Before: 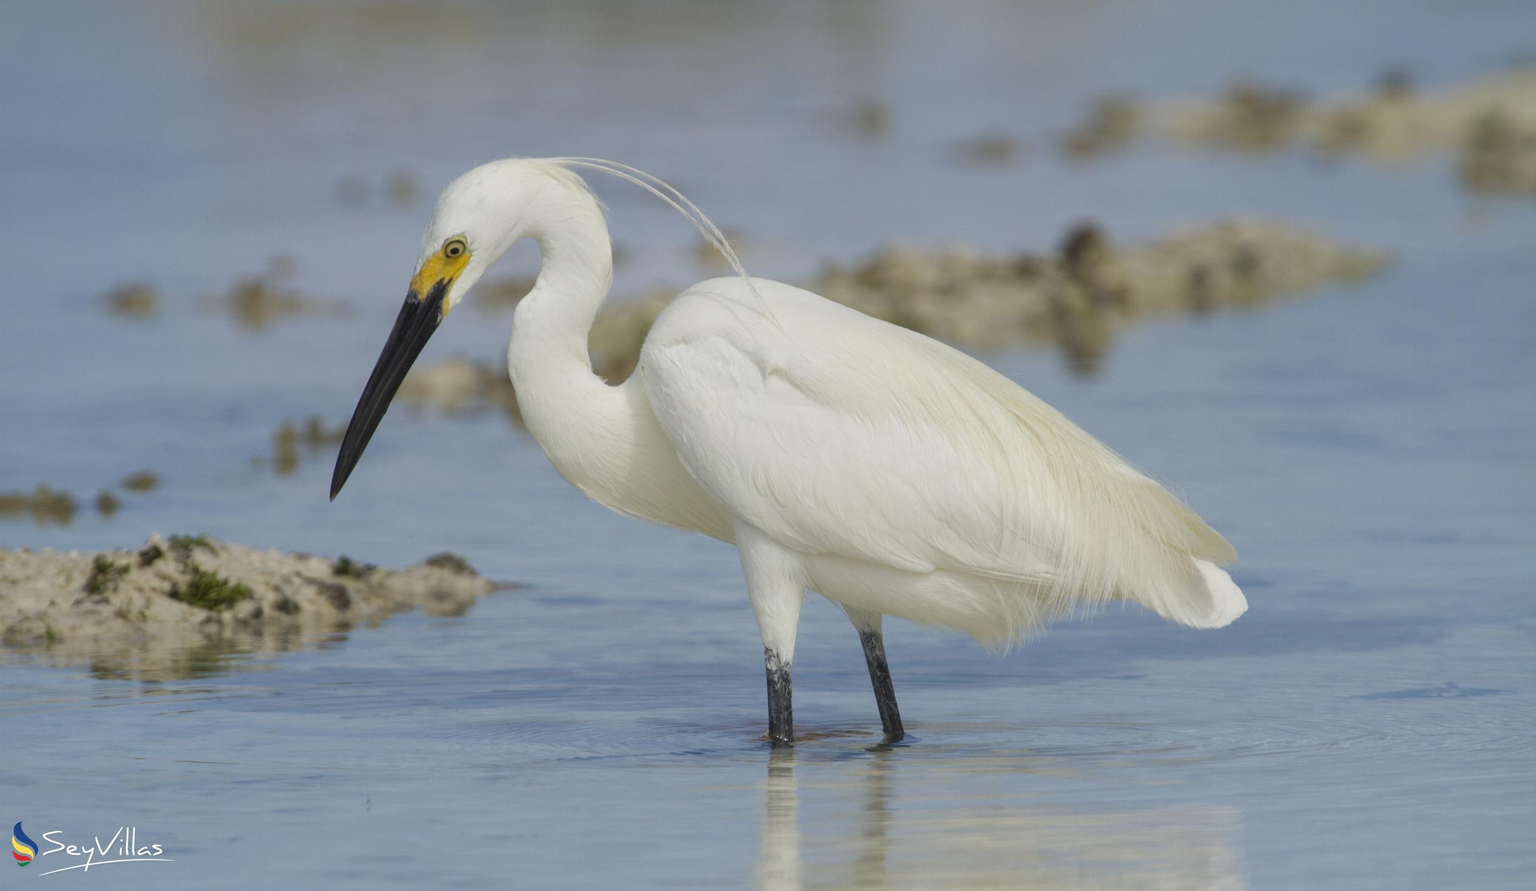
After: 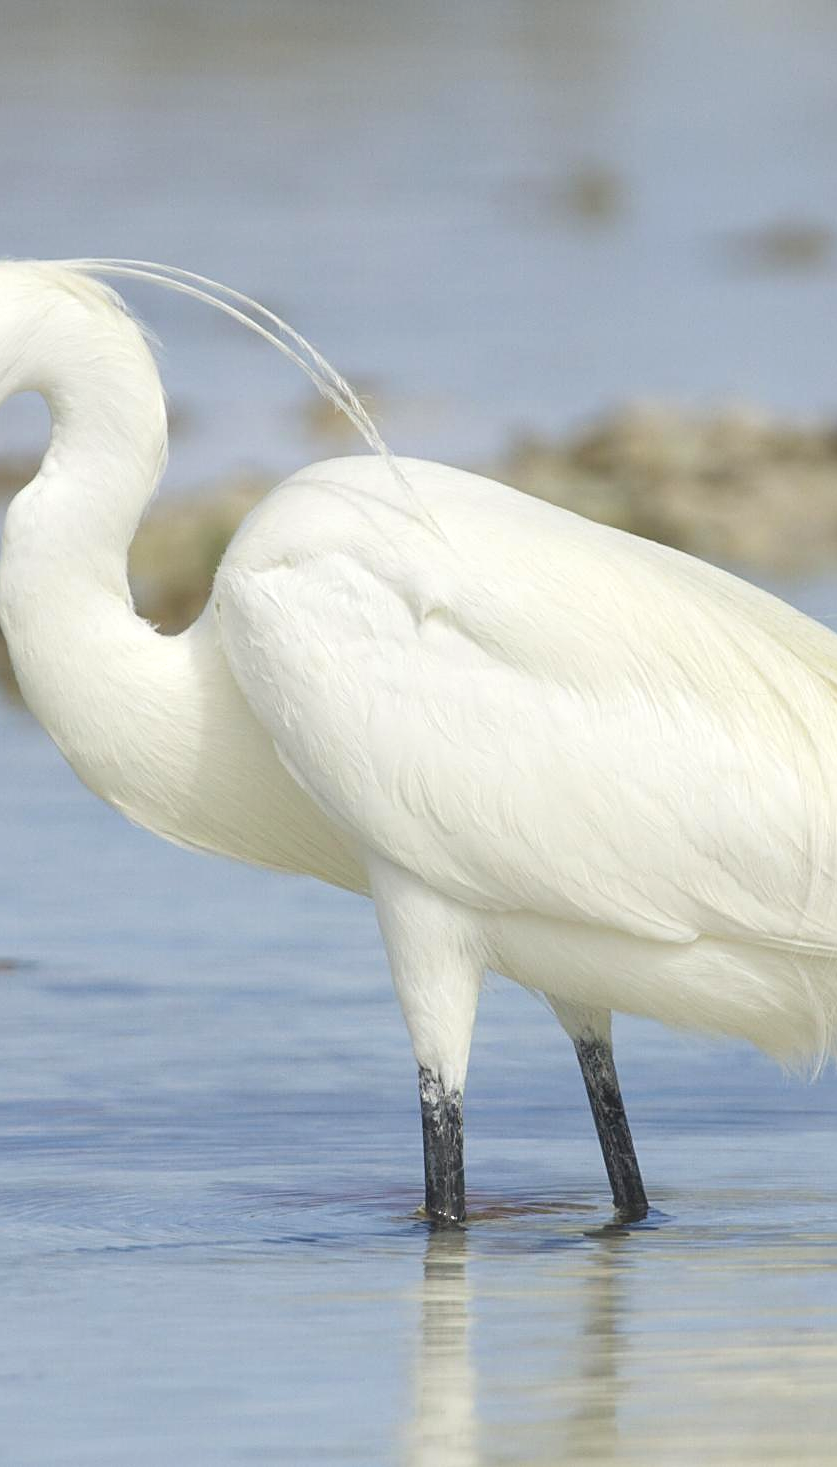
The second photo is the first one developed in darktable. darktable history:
crop: left 33.247%, right 33.658%
exposure: exposure 0.56 EV, compensate exposure bias true, compensate highlight preservation false
sharpen: on, module defaults
